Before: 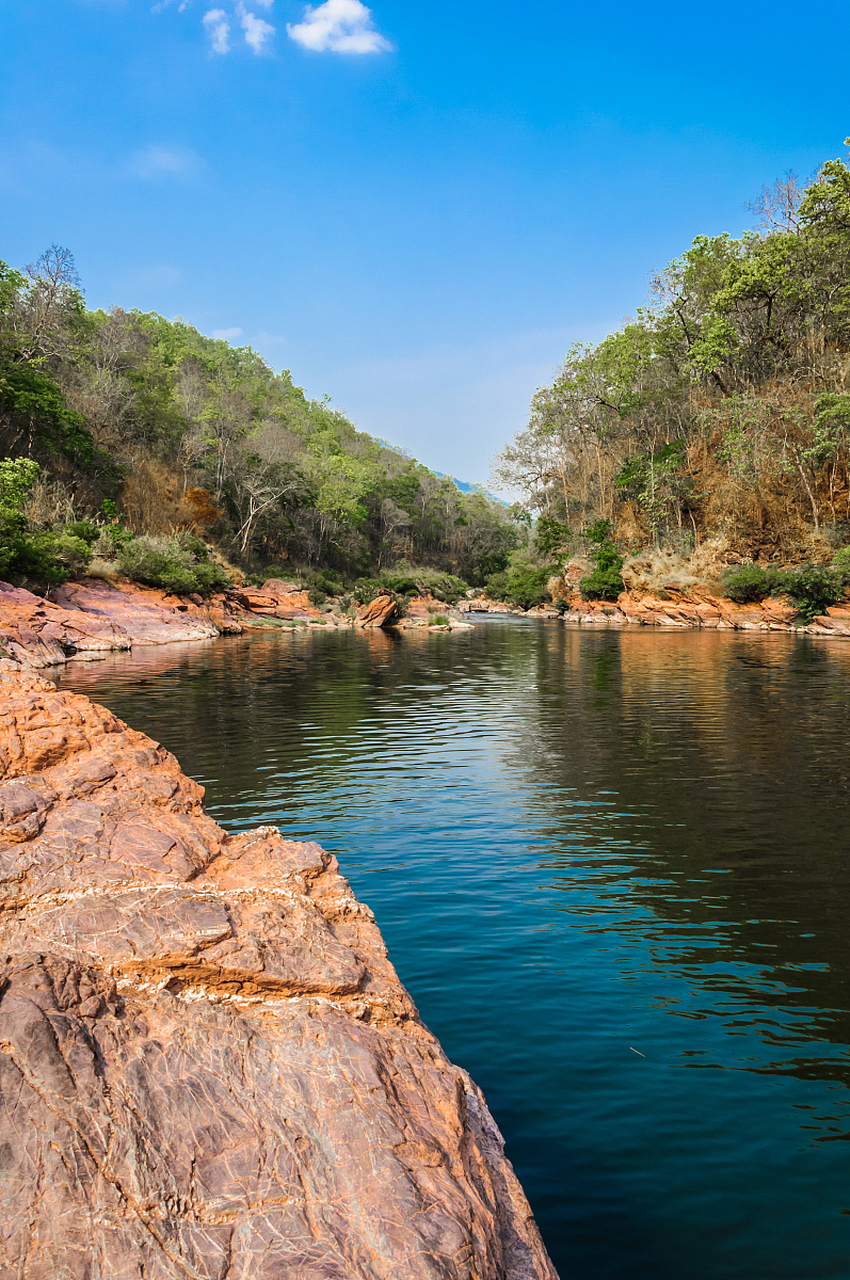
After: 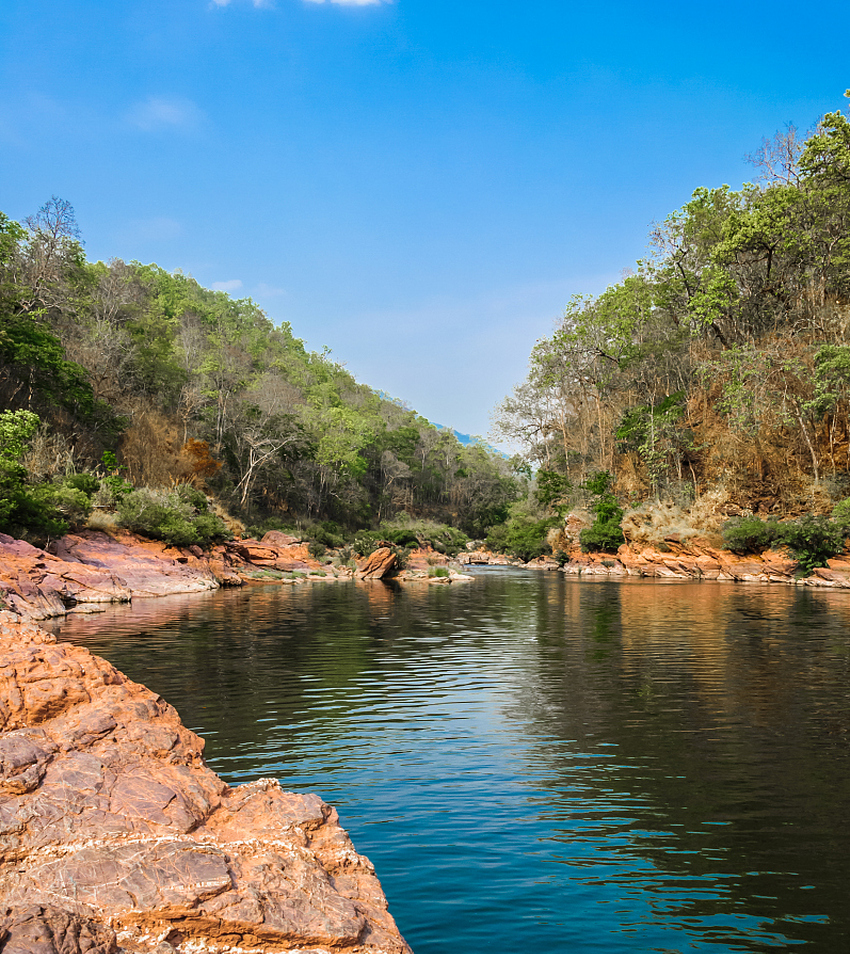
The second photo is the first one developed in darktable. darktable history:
crop: top 3.801%, bottom 21.617%
